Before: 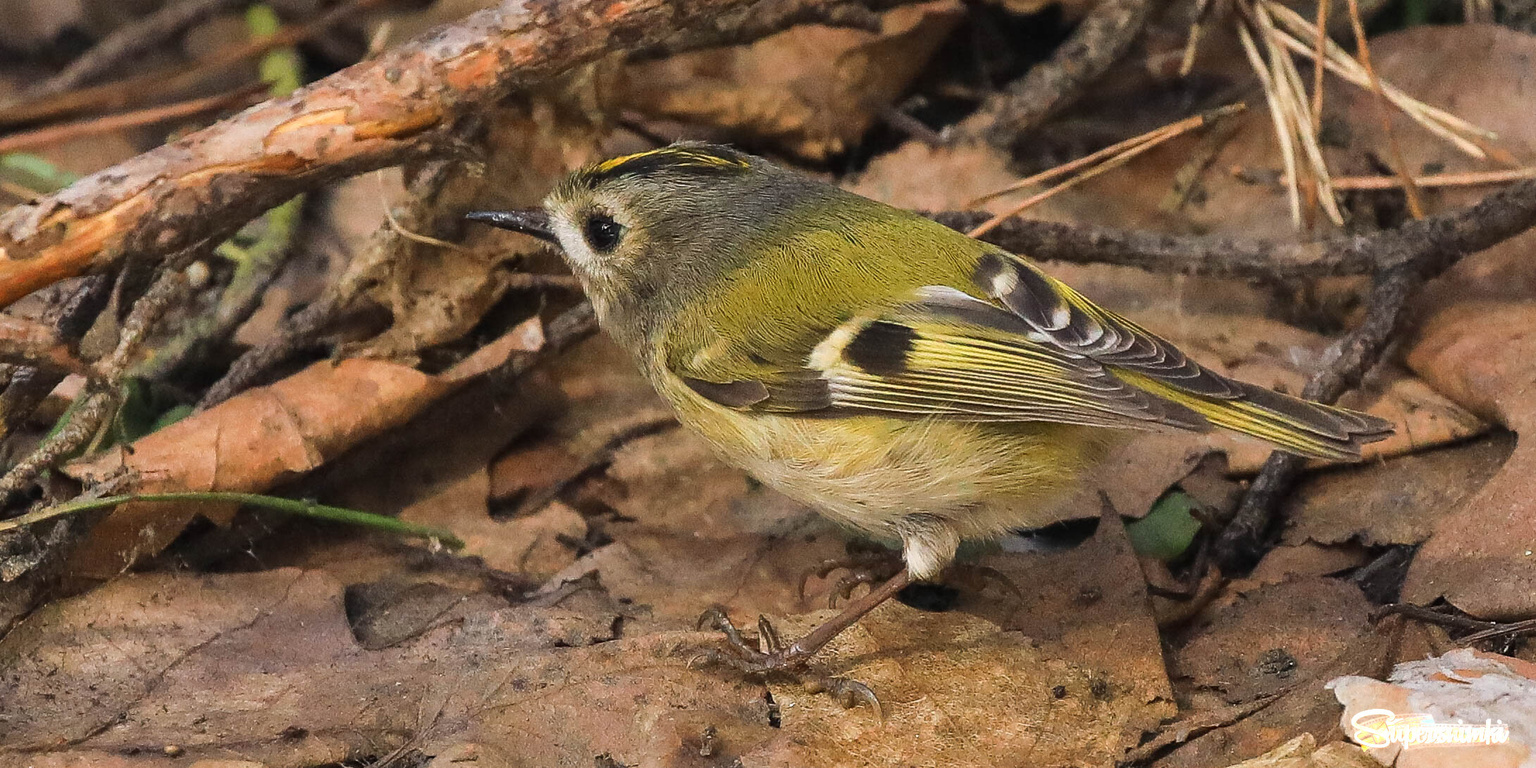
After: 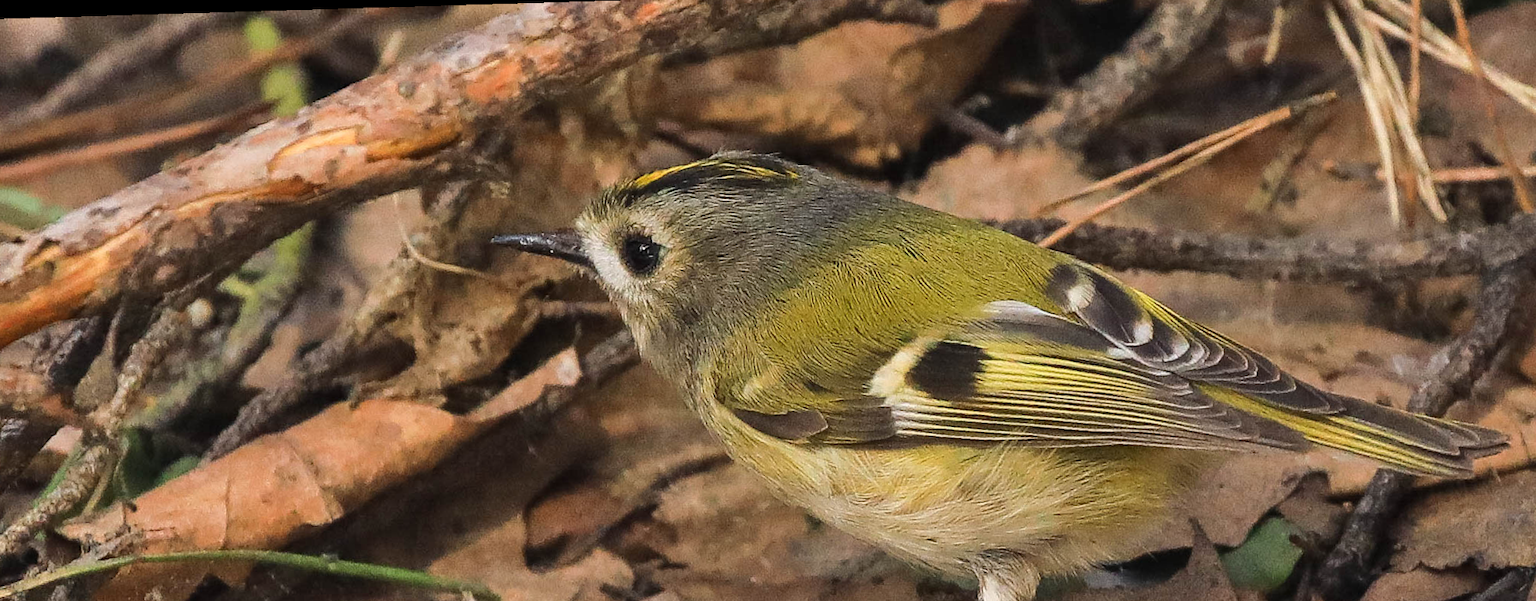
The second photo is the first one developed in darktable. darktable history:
shadows and highlights: low approximation 0.01, soften with gaussian
crop: left 1.509%, top 3.452%, right 7.696%, bottom 28.452%
rotate and perspective: rotation -1.77°, lens shift (horizontal) 0.004, automatic cropping off
